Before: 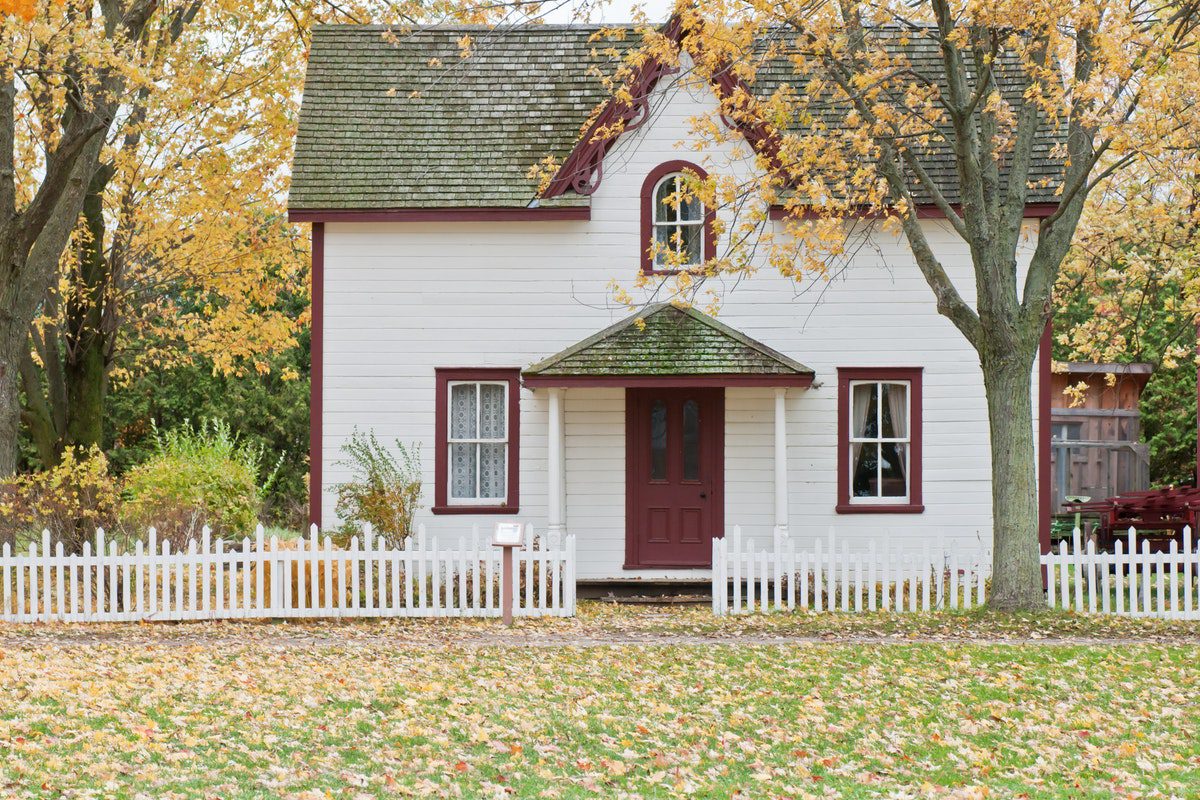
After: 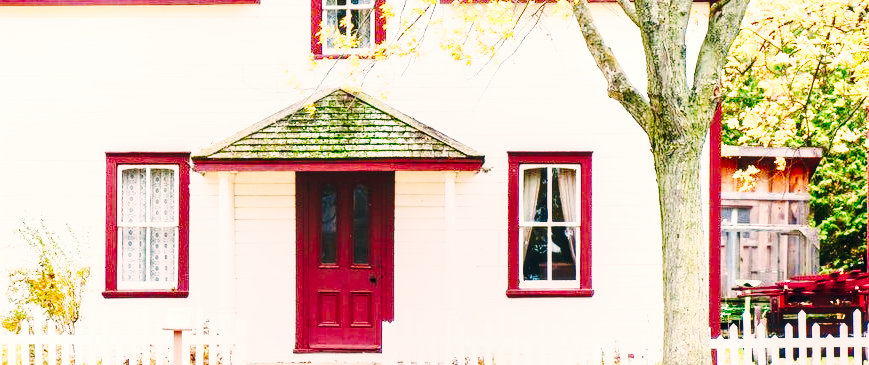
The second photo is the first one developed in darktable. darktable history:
base curve: curves: ch0 [(0, 0) (0.036, 0.025) (0.121, 0.166) (0.206, 0.329) (0.605, 0.79) (1, 1)], preserve colors none
color correction: highlights a* 5.41, highlights b* 5.31, shadows a* -4.05, shadows b* -5.24
tone curve: curves: ch0 [(0, 0) (0.003, 0.003) (0.011, 0.012) (0.025, 0.026) (0.044, 0.046) (0.069, 0.072) (0.1, 0.104) (0.136, 0.141) (0.177, 0.185) (0.224, 0.247) (0.277, 0.335) (0.335, 0.447) (0.399, 0.539) (0.468, 0.636) (0.543, 0.723) (0.623, 0.803) (0.709, 0.873) (0.801, 0.936) (0.898, 0.978) (1, 1)], preserve colors none
local contrast: on, module defaults
contrast brightness saturation: contrast 0.135, brightness -0.052, saturation 0.16
crop and rotate: left 27.524%, top 27.219%, bottom 27.056%
exposure: exposure 0.602 EV, compensate highlight preservation false
